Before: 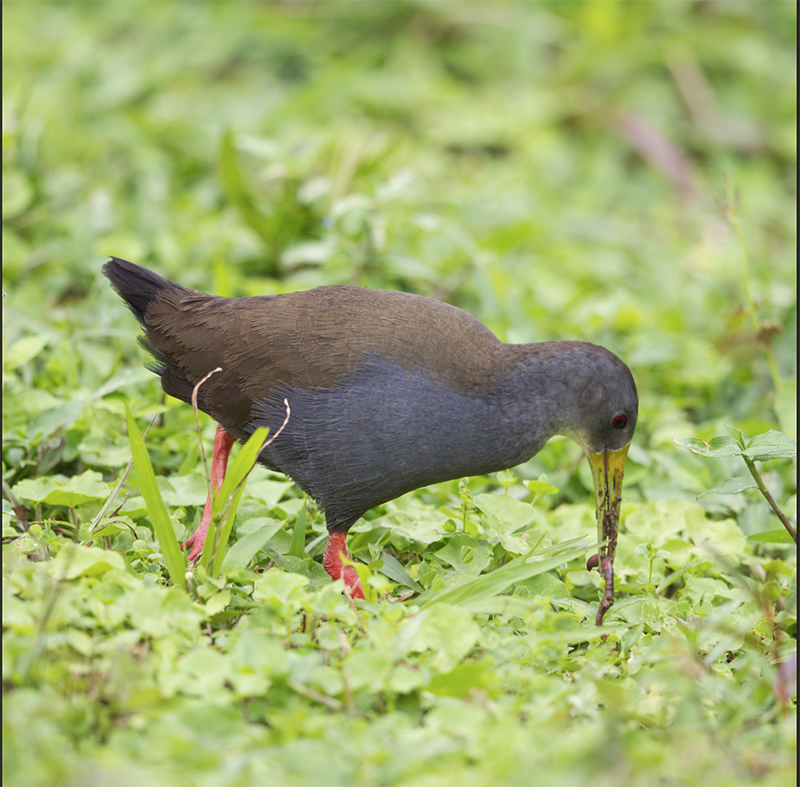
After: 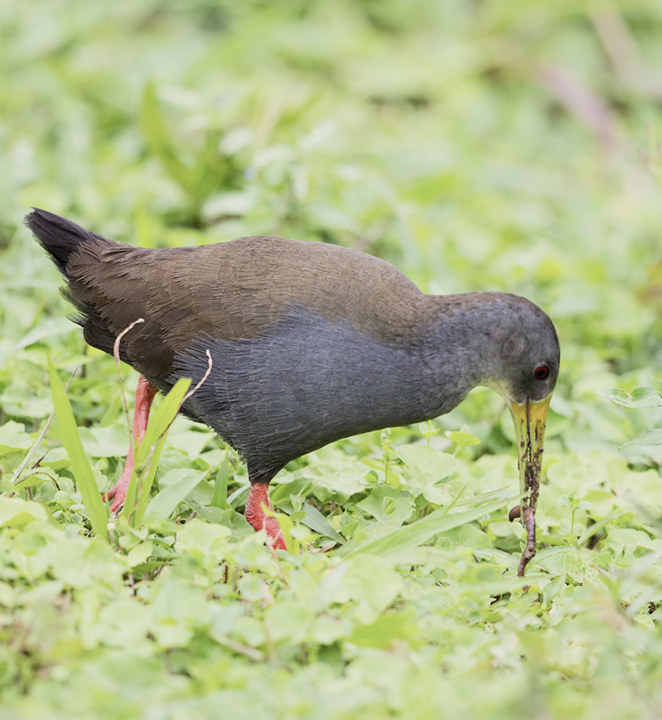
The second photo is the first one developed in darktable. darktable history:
exposure: black level correction 0.001, exposure 0.5 EV, compensate exposure bias true, compensate highlight preservation false
filmic rgb: black relative exposure -7.65 EV, white relative exposure 4.56 EV, hardness 3.61, contrast 1.05
crop: left 9.807%, top 6.259%, right 7.334%, bottom 2.177%
contrast brightness saturation: contrast 0.11, saturation -0.17
